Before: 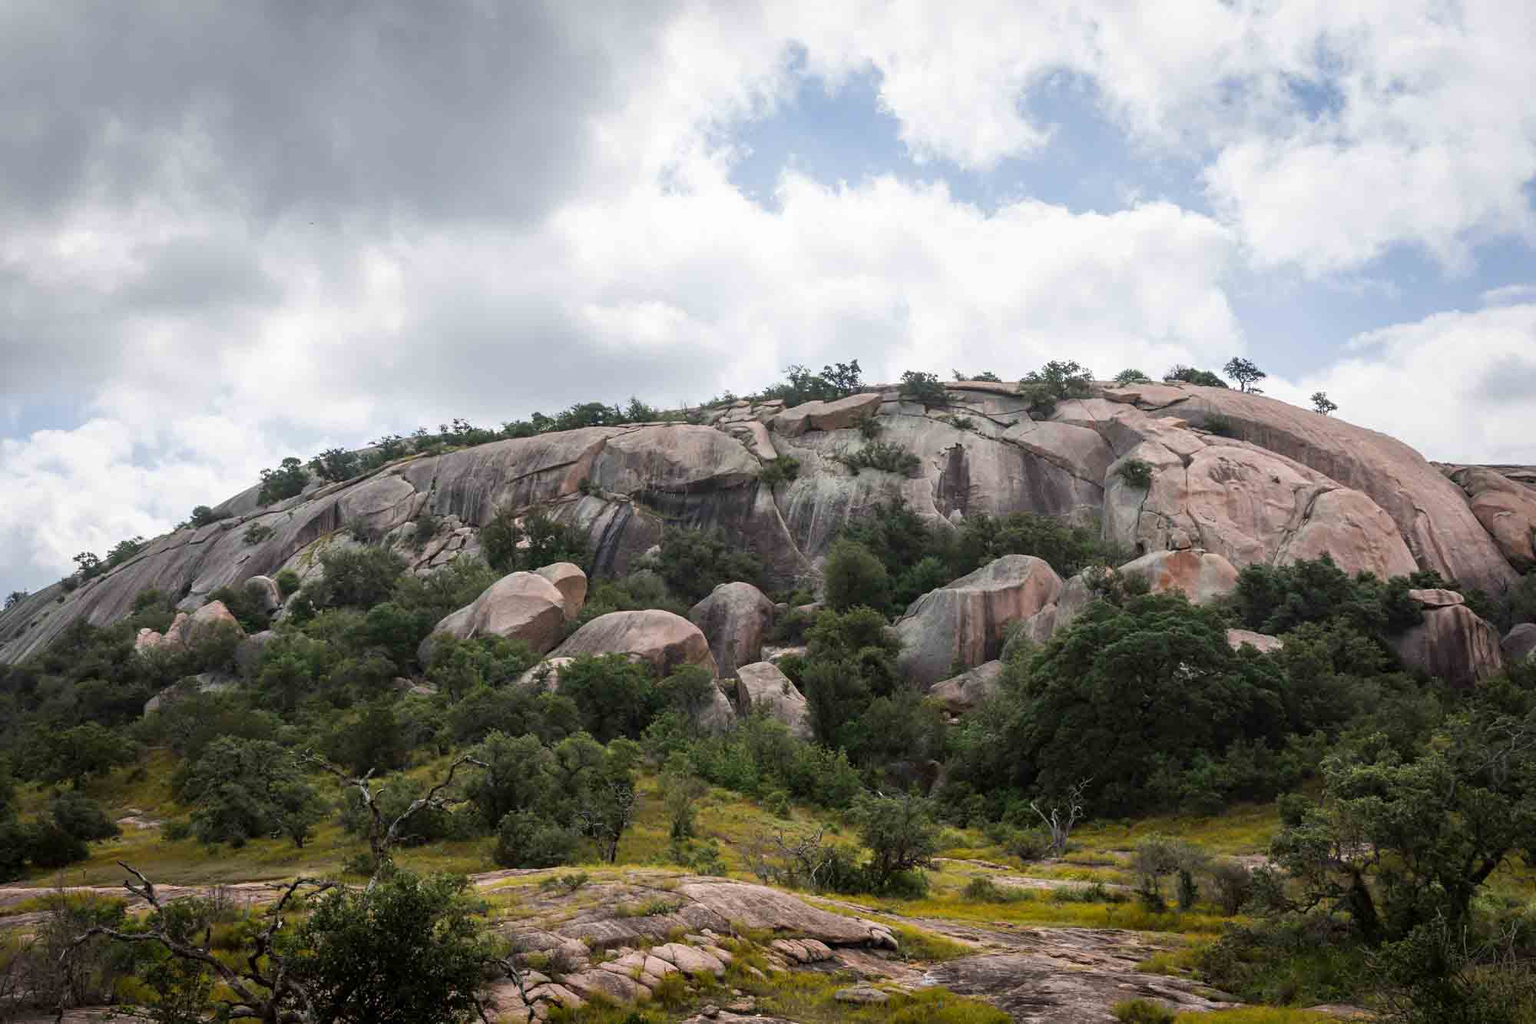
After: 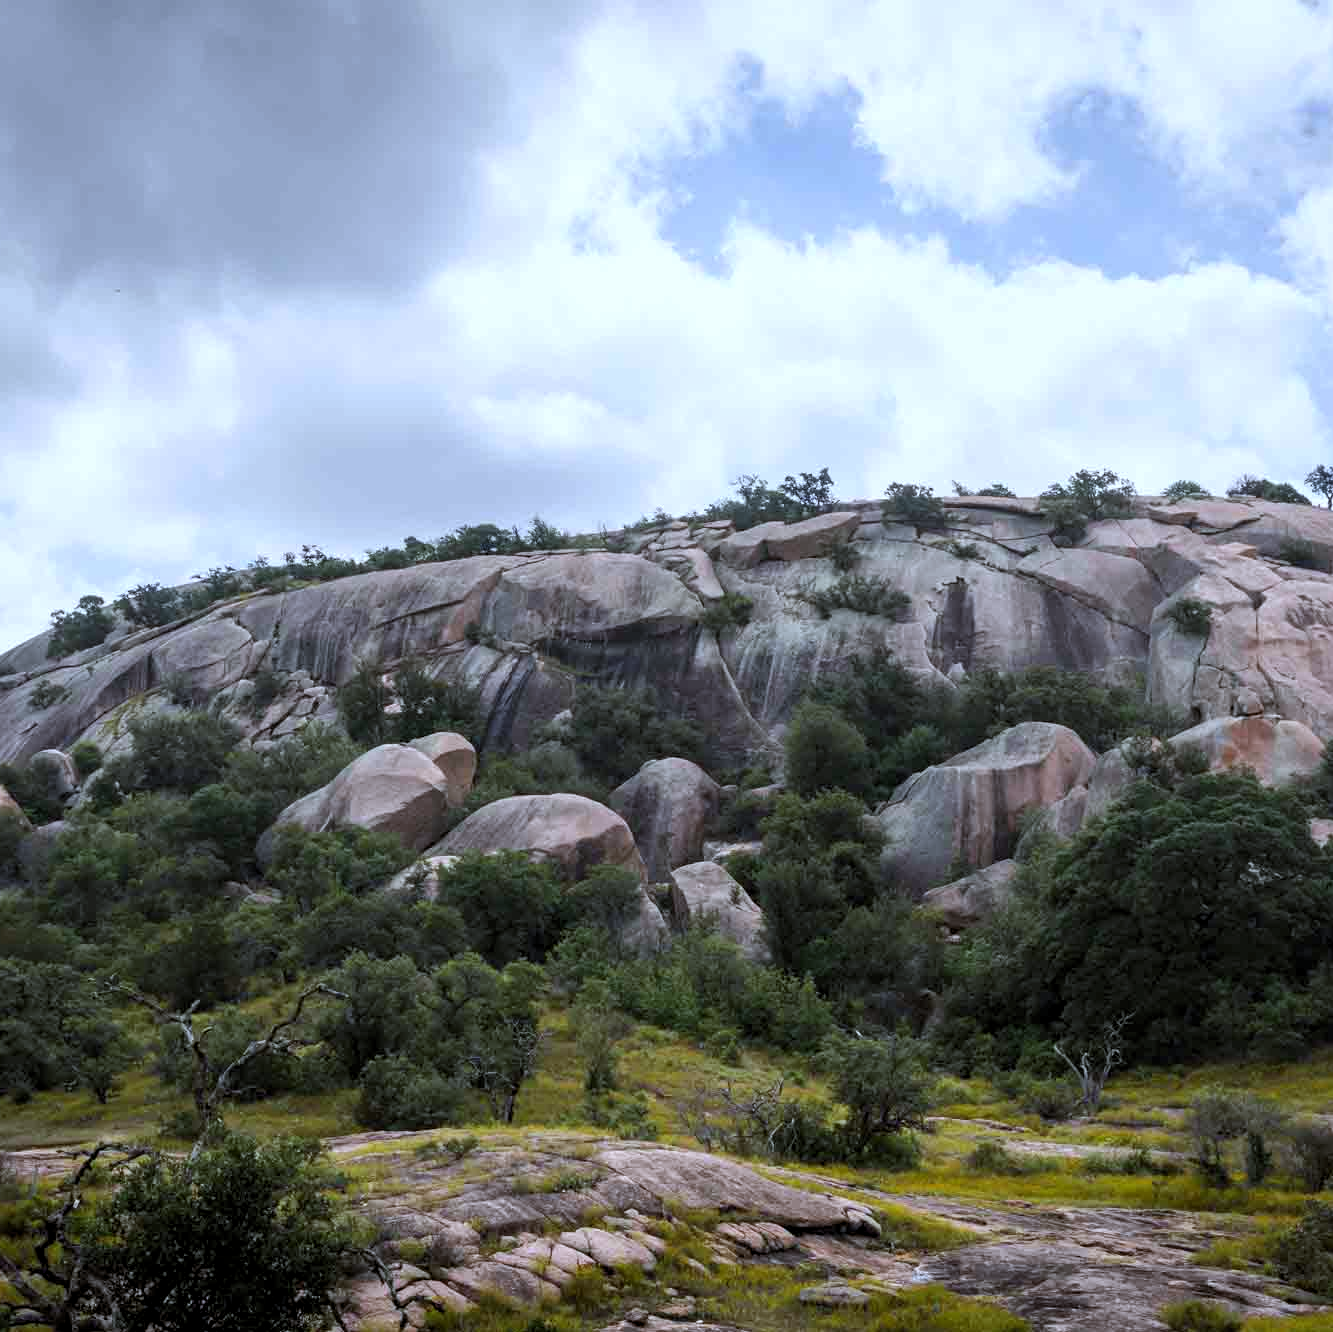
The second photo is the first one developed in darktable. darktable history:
crop and rotate: left 14.436%, right 18.898%
levels: levels [0.026, 0.507, 0.987]
white balance: red 0.926, green 1.003, blue 1.133
